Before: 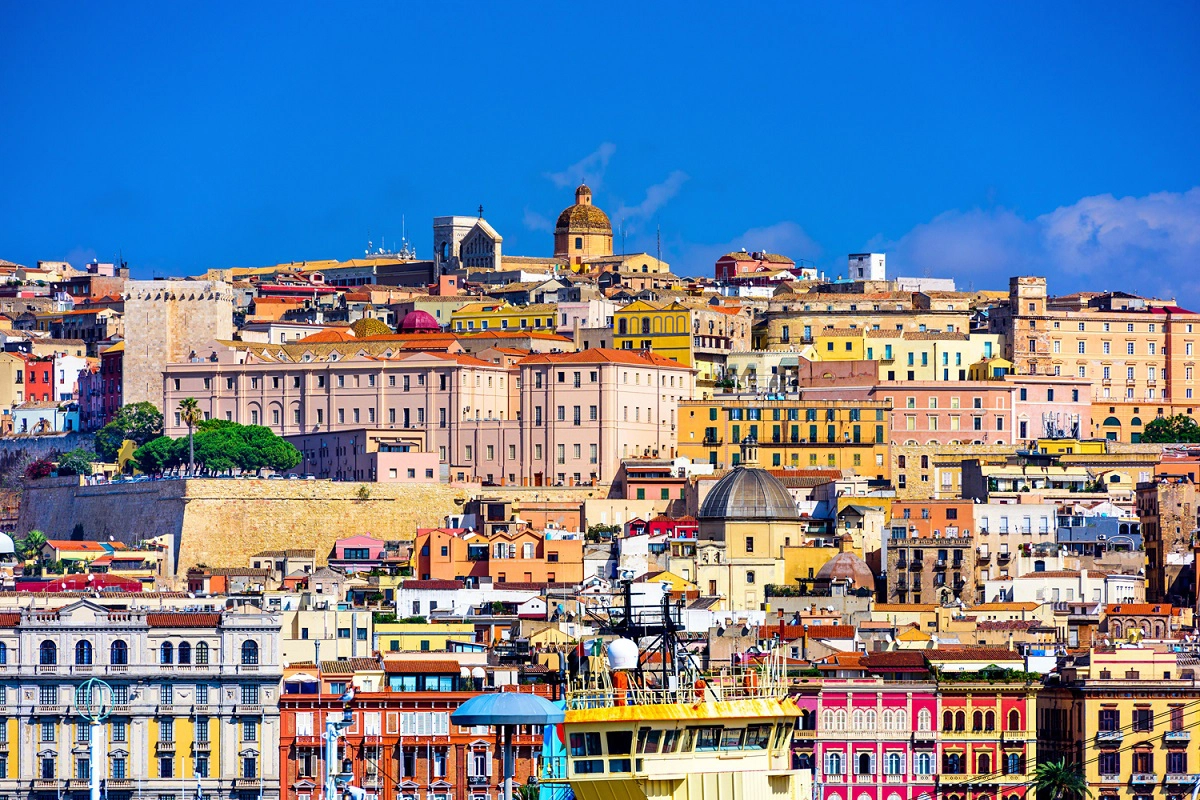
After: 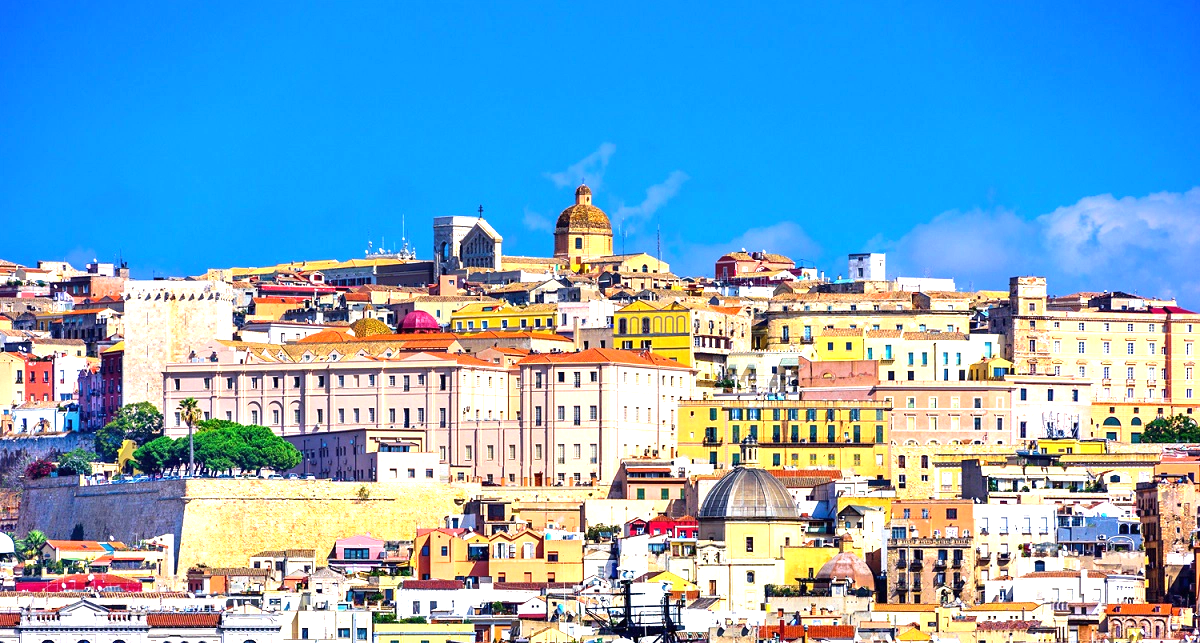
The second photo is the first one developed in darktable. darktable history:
crop: bottom 19.548%
exposure: black level correction 0, exposure 0.889 EV, compensate highlight preservation false
